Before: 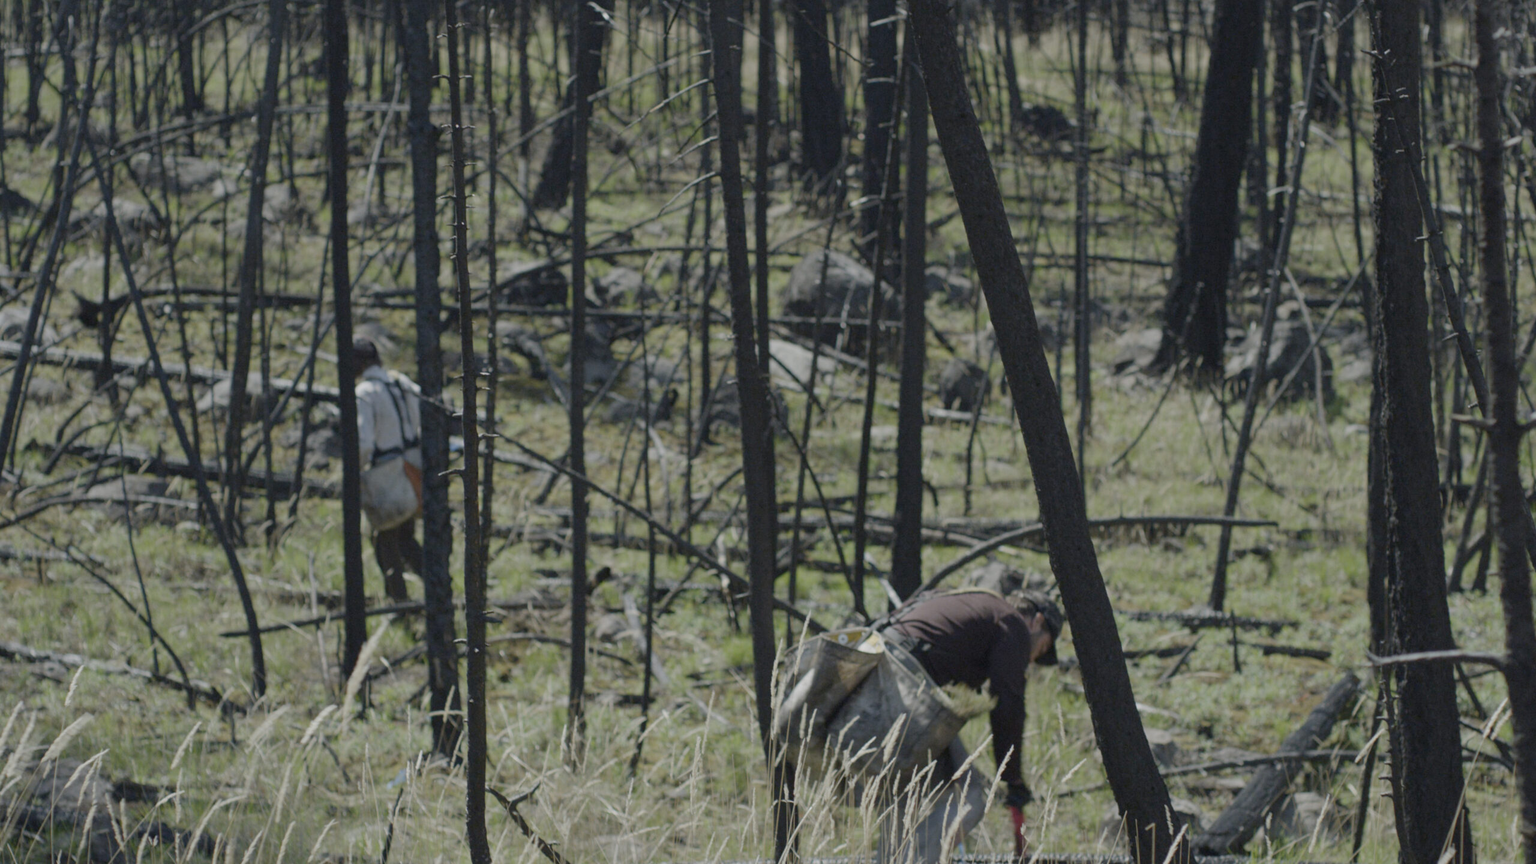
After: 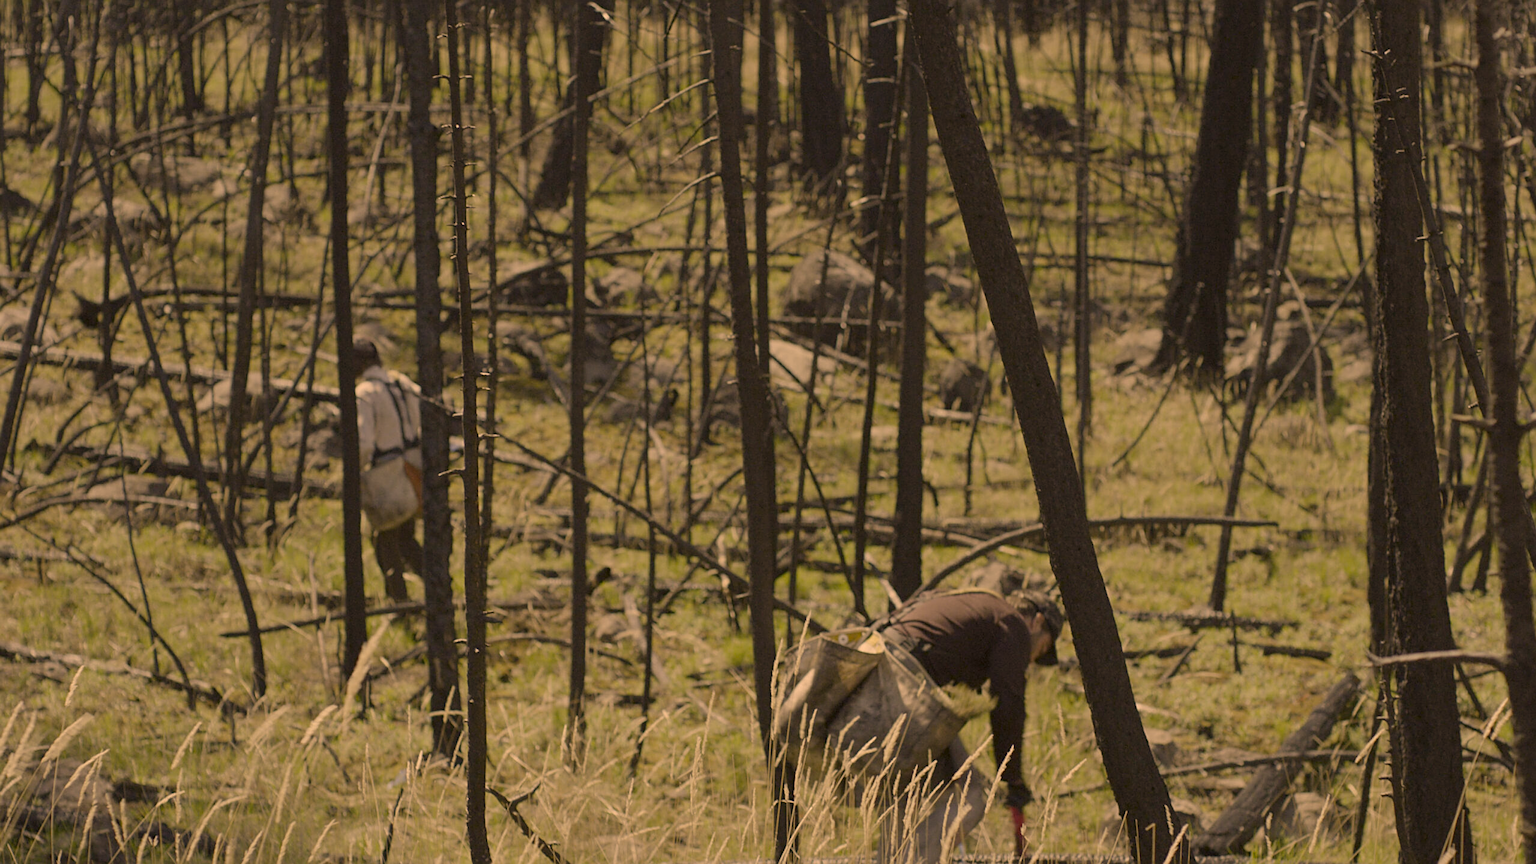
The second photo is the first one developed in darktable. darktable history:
color correction: highlights a* 17.94, highlights b* 35.39, shadows a* 1.48, shadows b* 6.42, saturation 1.01
sharpen: on, module defaults
